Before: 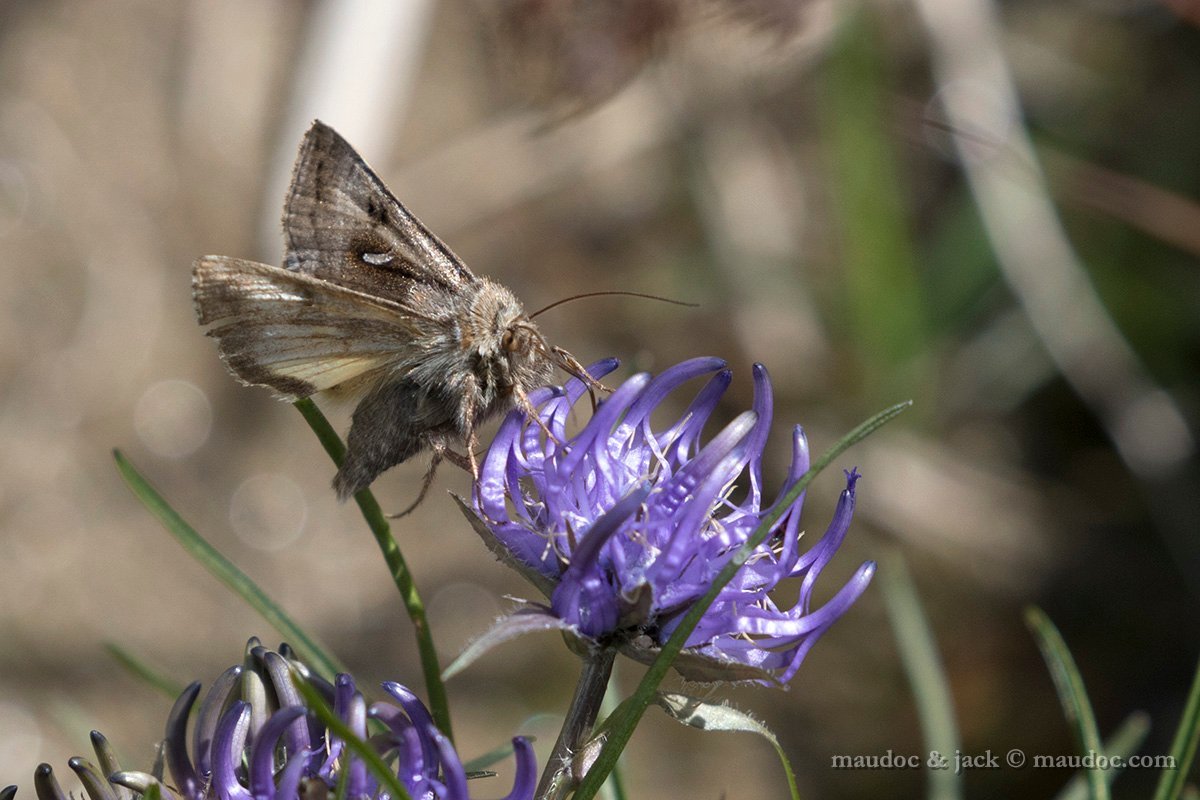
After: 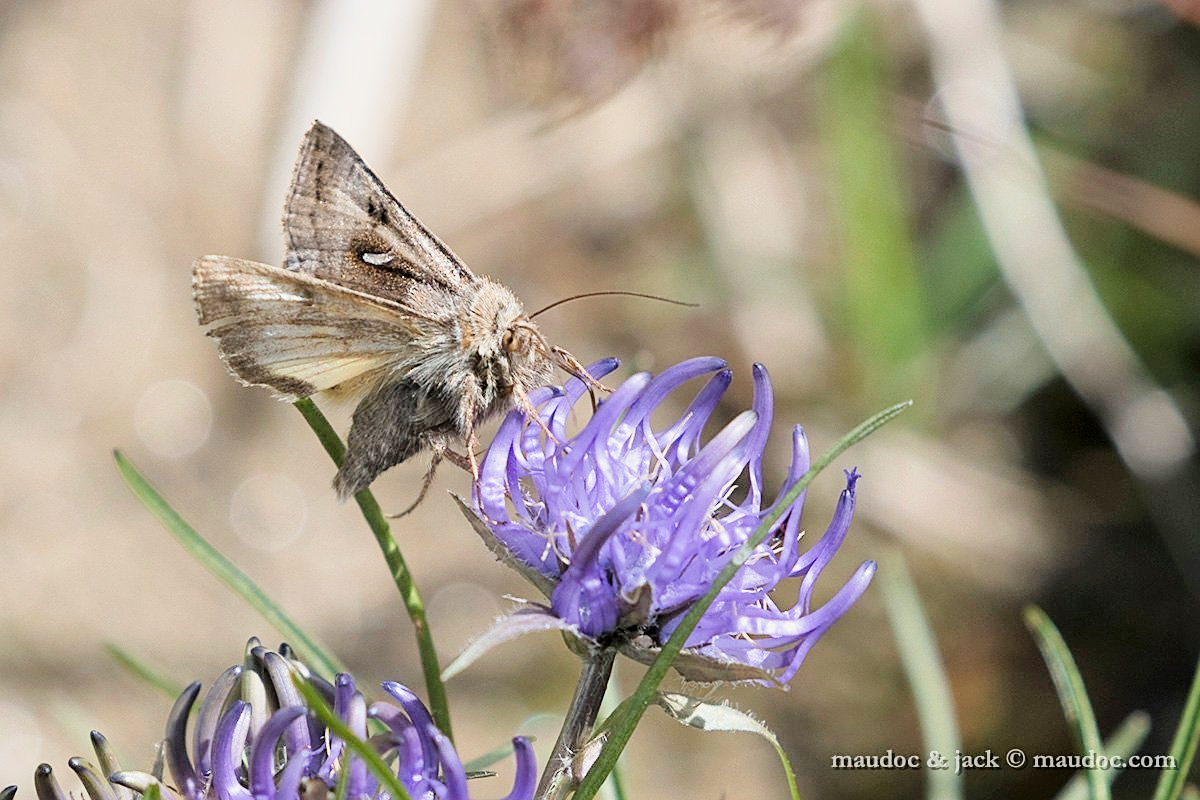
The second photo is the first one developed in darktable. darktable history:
filmic rgb: black relative exposure -8.51 EV, white relative exposure 5.53 EV, hardness 3.35, contrast 1.021
sharpen: on, module defaults
exposure: black level correction 0, exposure 1.614 EV, compensate highlight preservation false
